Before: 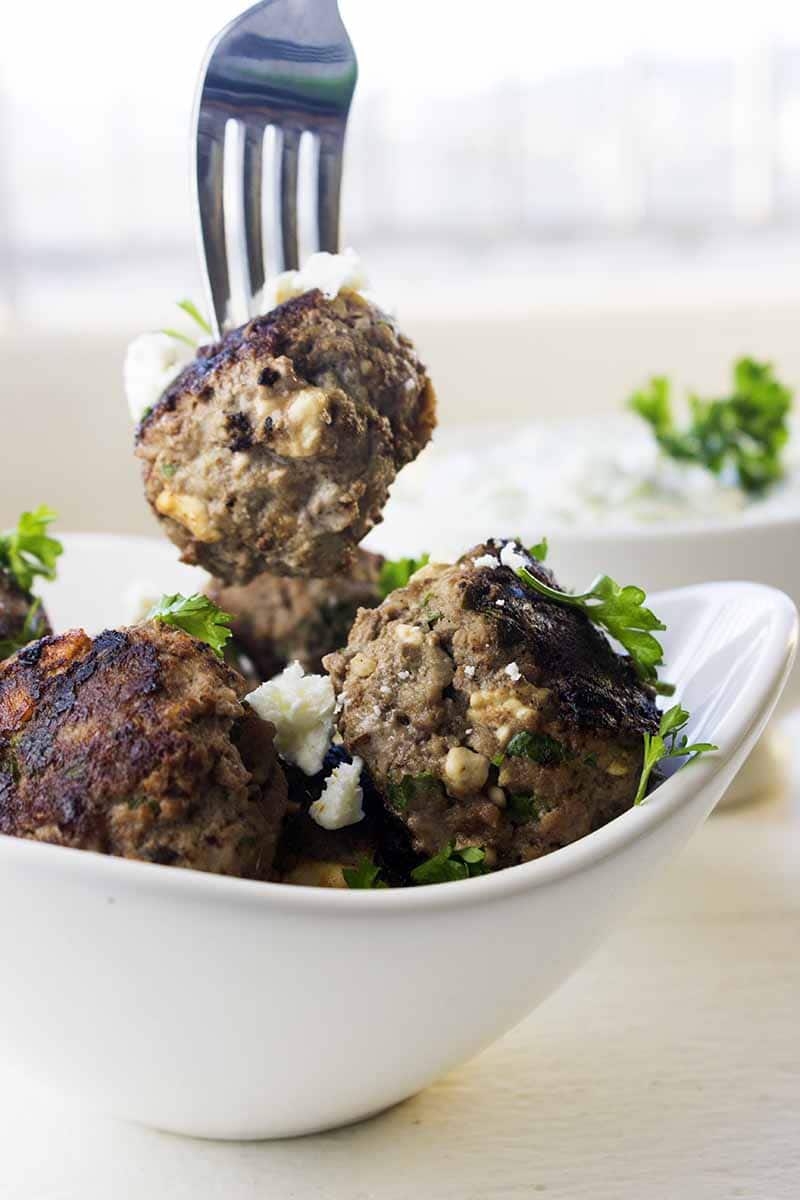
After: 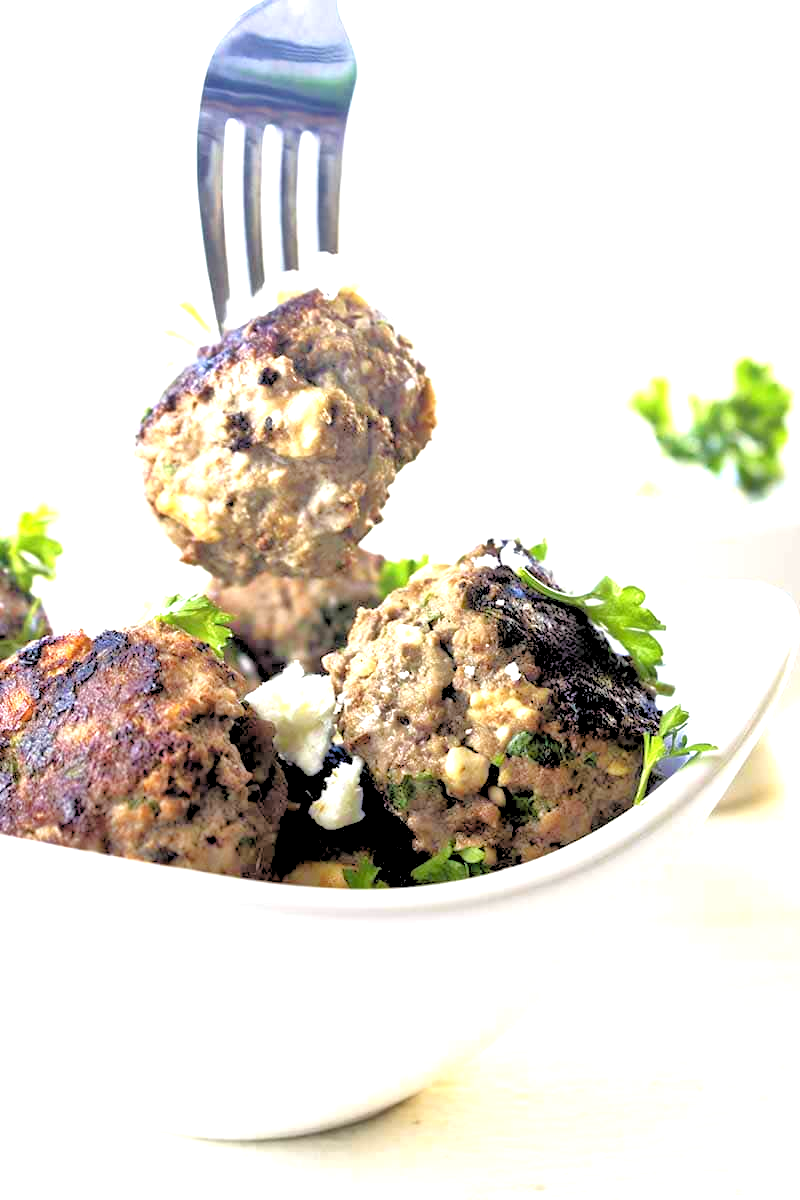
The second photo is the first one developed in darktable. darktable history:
rgb levels: levels [[0.029, 0.461, 0.922], [0, 0.5, 1], [0, 0.5, 1]]
exposure: black level correction 0, exposure 1.1 EV, compensate exposure bias true, compensate highlight preservation false
tone equalizer: -7 EV 0.15 EV, -6 EV 0.6 EV, -5 EV 1.15 EV, -4 EV 1.33 EV, -3 EV 1.15 EV, -2 EV 0.6 EV, -1 EV 0.15 EV, mask exposure compensation -0.5 EV
